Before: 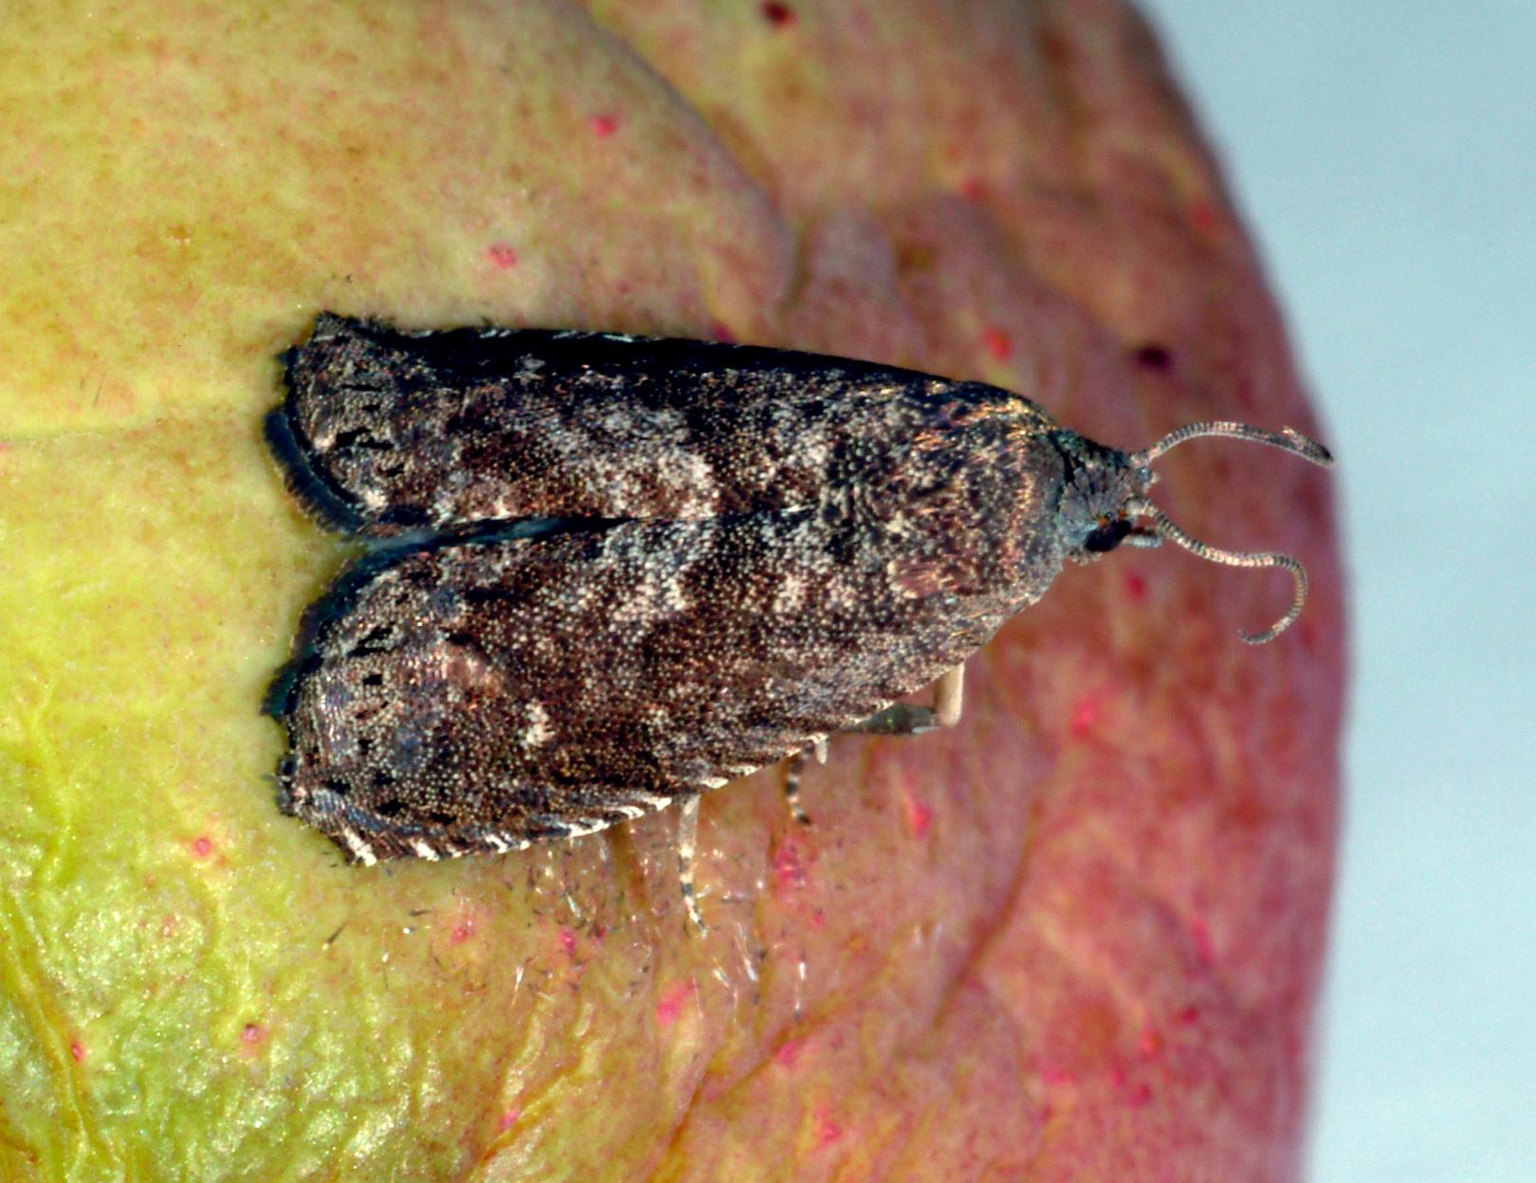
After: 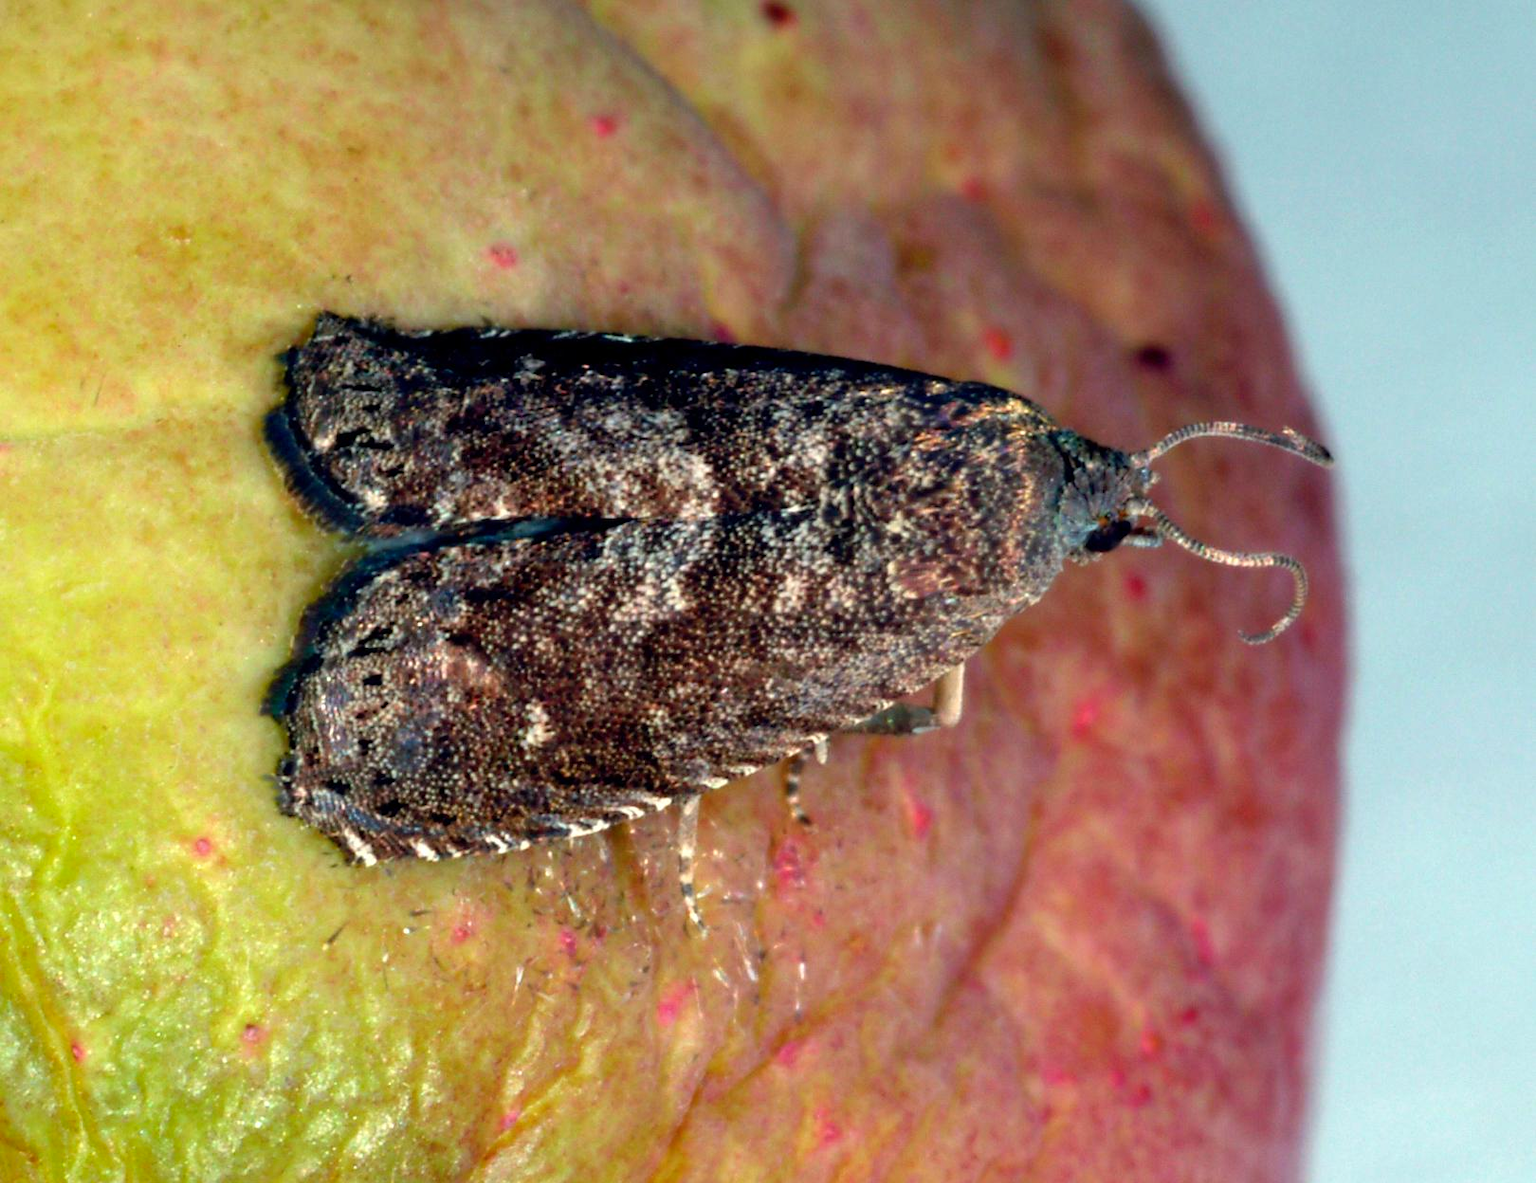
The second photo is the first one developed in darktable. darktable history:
color balance rgb: perceptual saturation grading › global saturation -0.47%, global vibrance 20%
